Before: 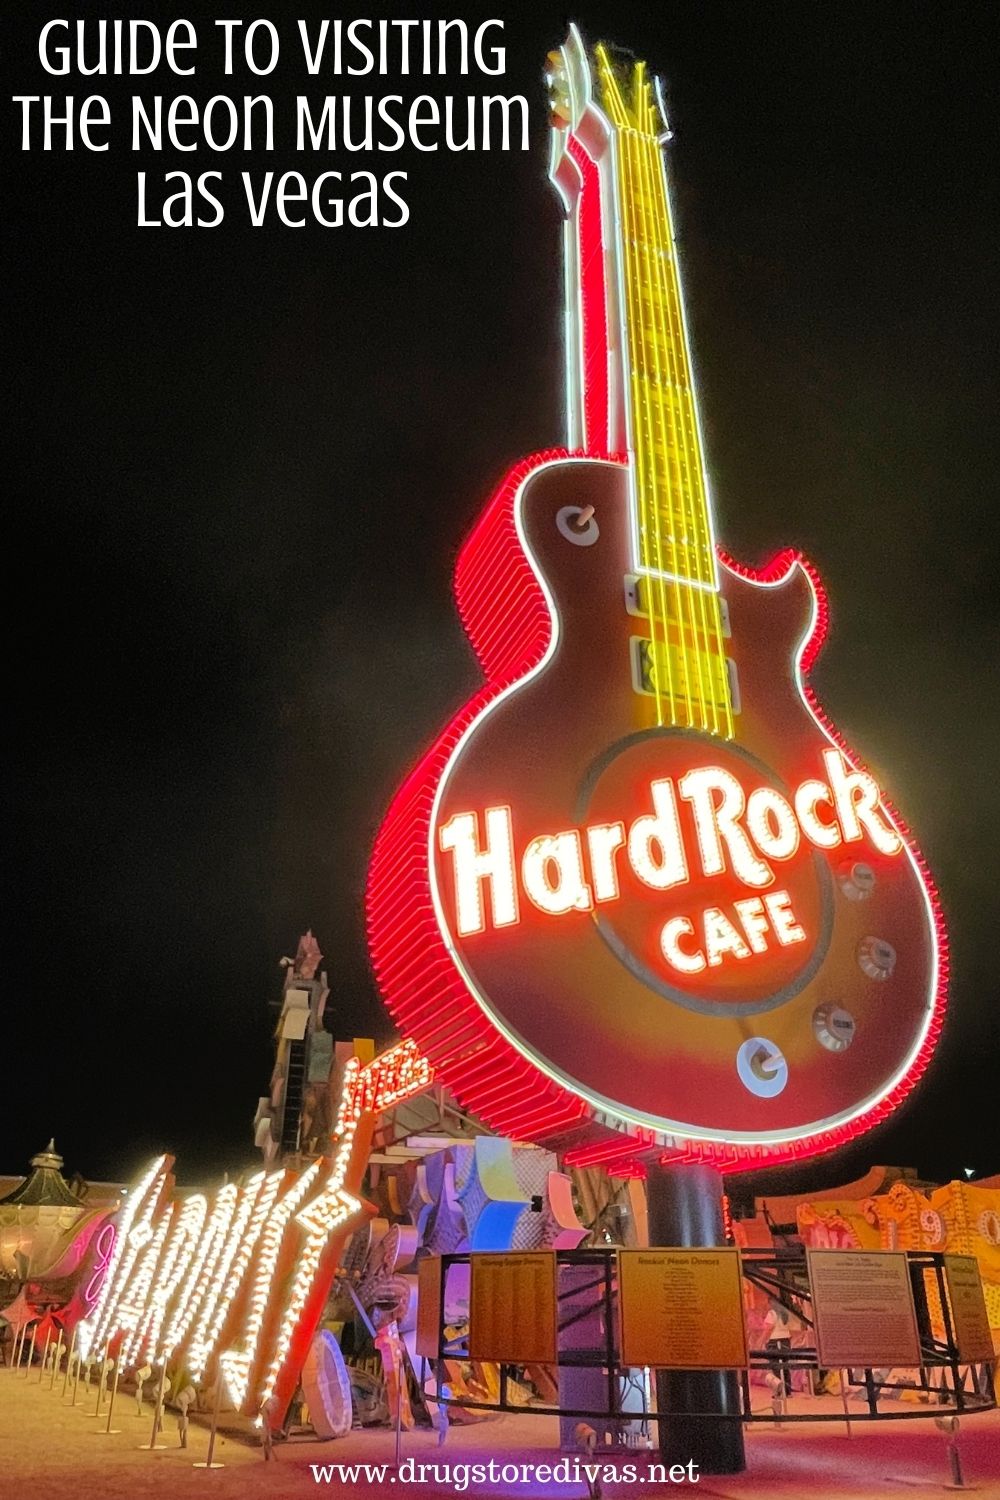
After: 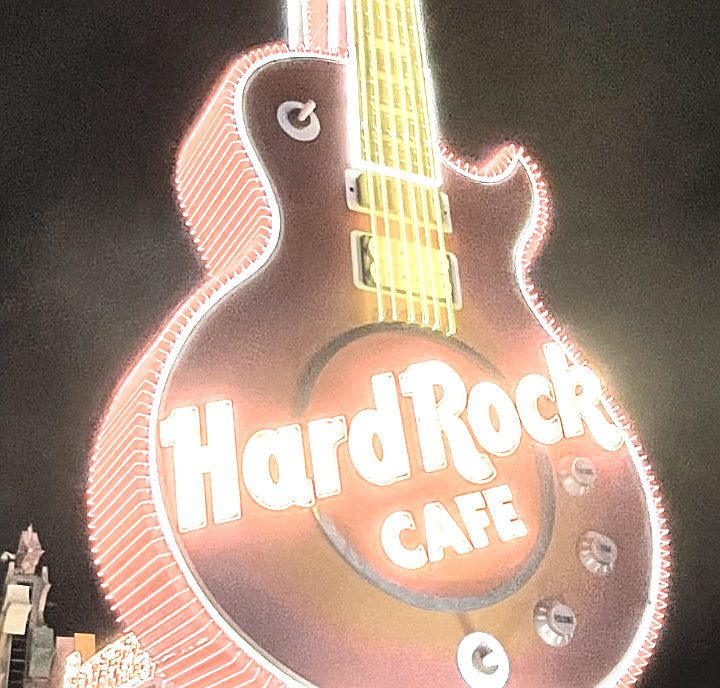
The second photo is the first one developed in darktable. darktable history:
color zones: curves: ch0 [(0, 0.613) (0.01, 0.613) (0.245, 0.448) (0.498, 0.529) (0.642, 0.665) (0.879, 0.777) (0.99, 0.613)]; ch1 [(0, 0.035) (0.121, 0.189) (0.259, 0.197) (0.415, 0.061) (0.589, 0.022) (0.732, 0.022) (0.857, 0.026) (0.991, 0.053)]
exposure: black level correction 0, exposure 1.675 EV, compensate exposure bias true, compensate highlight preservation false
sharpen: on, module defaults
crop and rotate: left 27.938%, top 27.046%, bottom 27.046%
color correction: highlights a* -0.95, highlights b* 4.5, shadows a* 3.55
